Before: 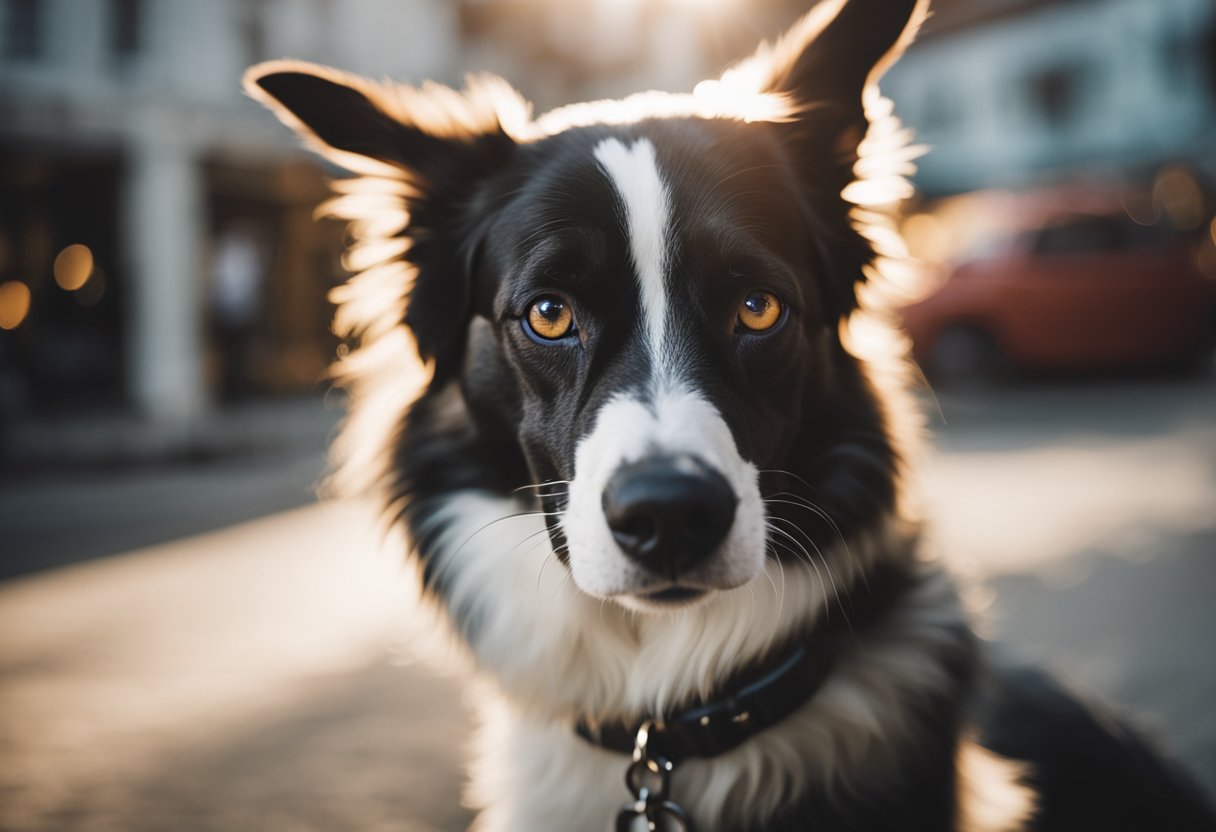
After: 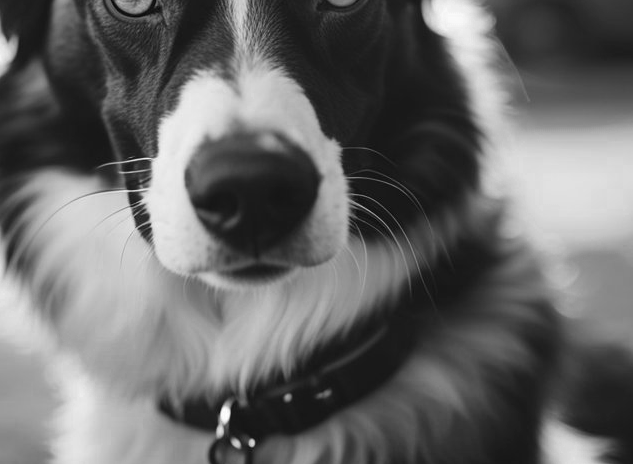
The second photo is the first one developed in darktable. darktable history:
crop: left 34.348%, top 38.826%, right 13.556%, bottom 5.299%
color zones: curves: ch0 [(0.002, 0.593) (0.143, 0.417) (0.285, 0.541) (0.455, 0.289) (0.608, 0.327) (0.727, 0.283) (0.869, 0.571) (1, 0.603)]; ch1 [(0, 0) (0.143, 0) (0.286, 0) (0.429, 0) (0.571, 0) (0.714, 0) (0.857, 0)]
shadows and highlights: shadows 37.44, highlights -27.49, soften with gaussian
